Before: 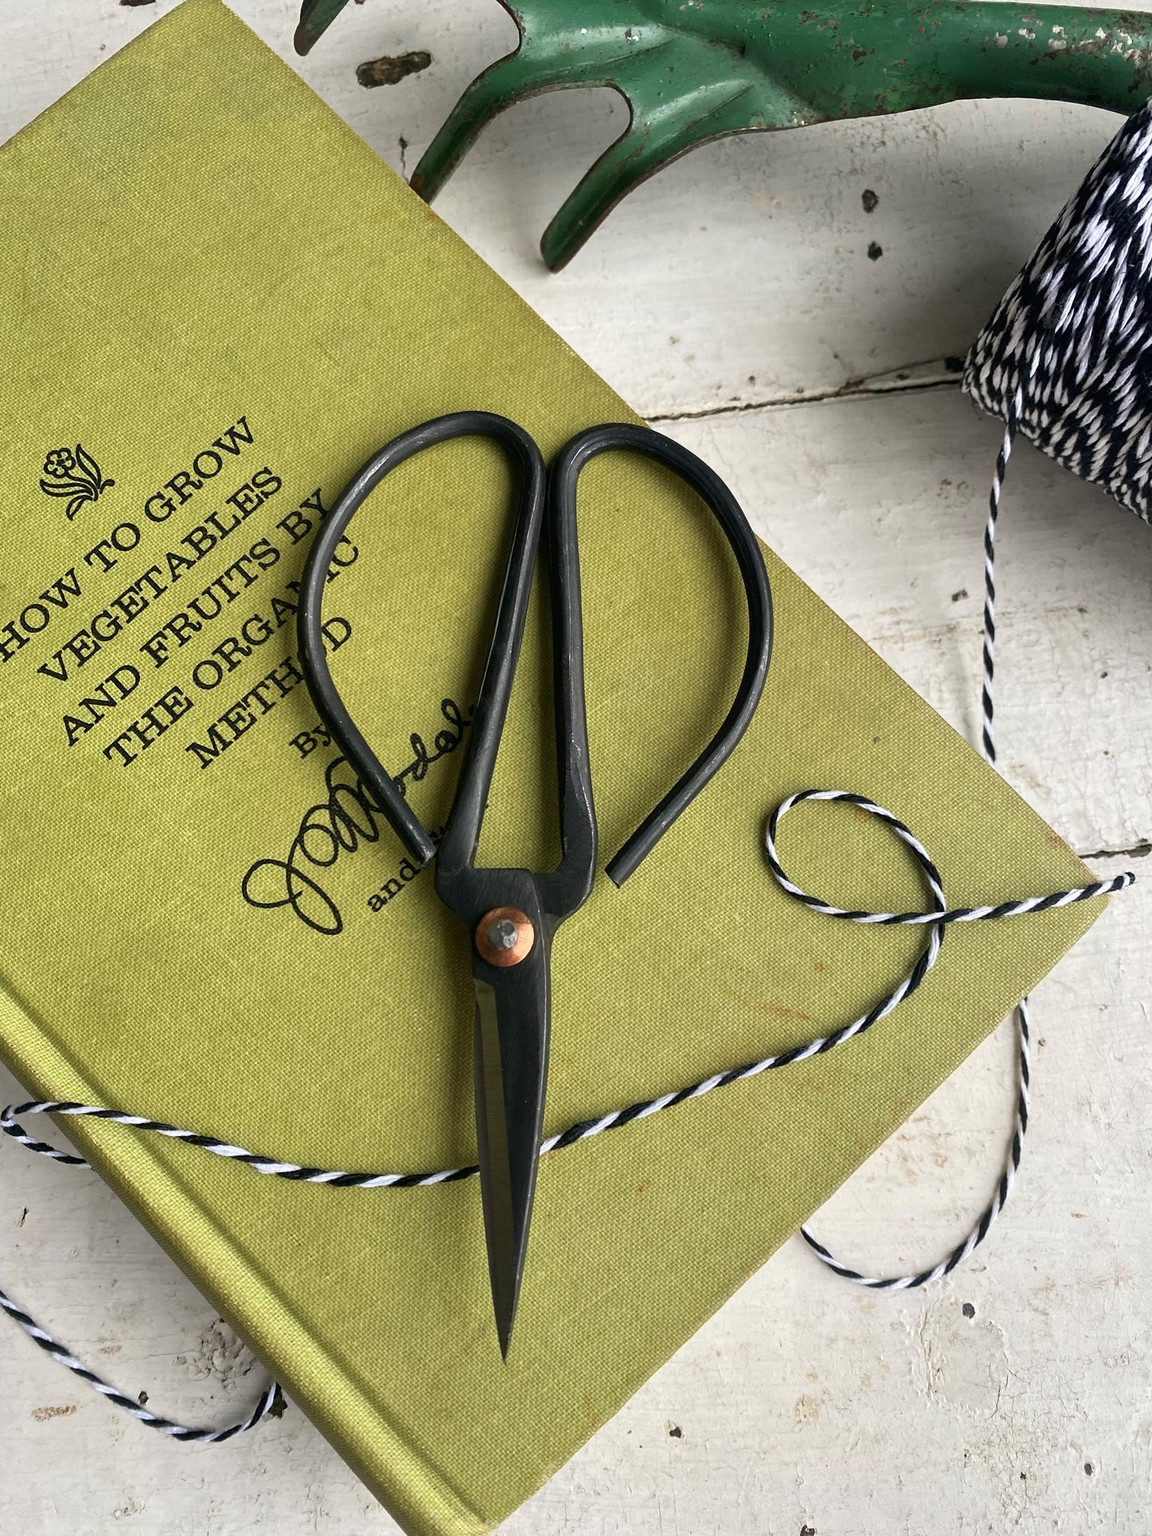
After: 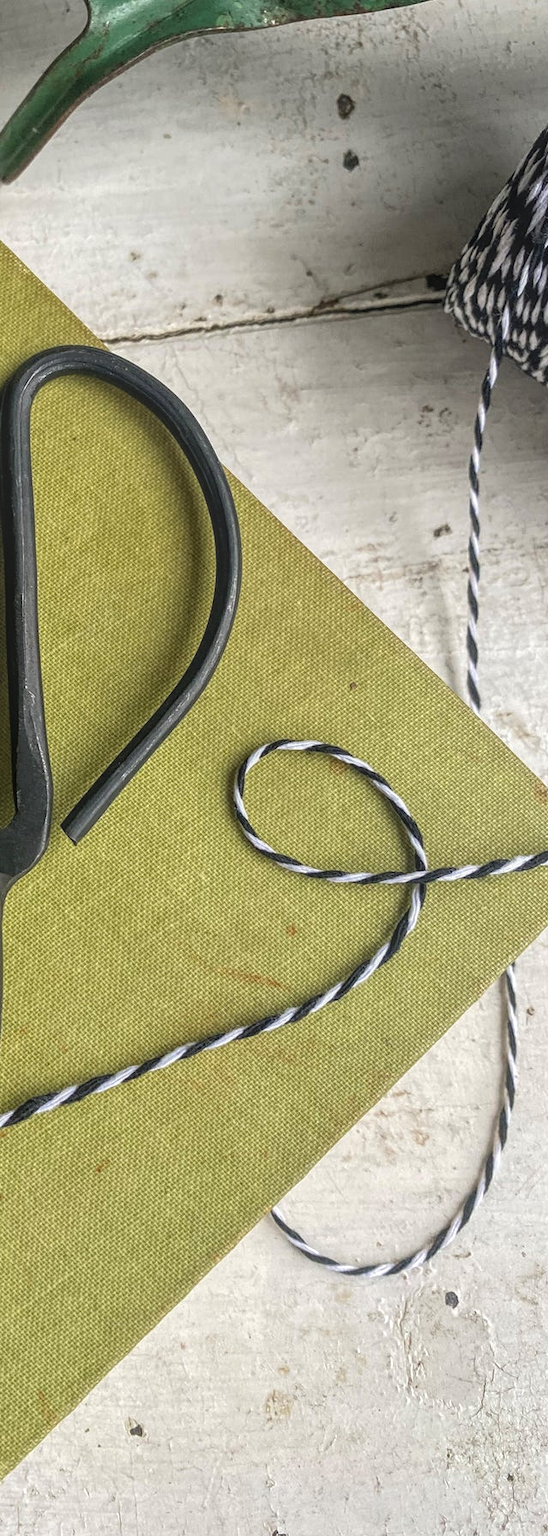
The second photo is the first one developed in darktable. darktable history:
local contrast: highlights 66%, shadows 33%, detail 166%, midtone range 0.2
crop: left 47.628%, top 6.643%, right 7.874%
